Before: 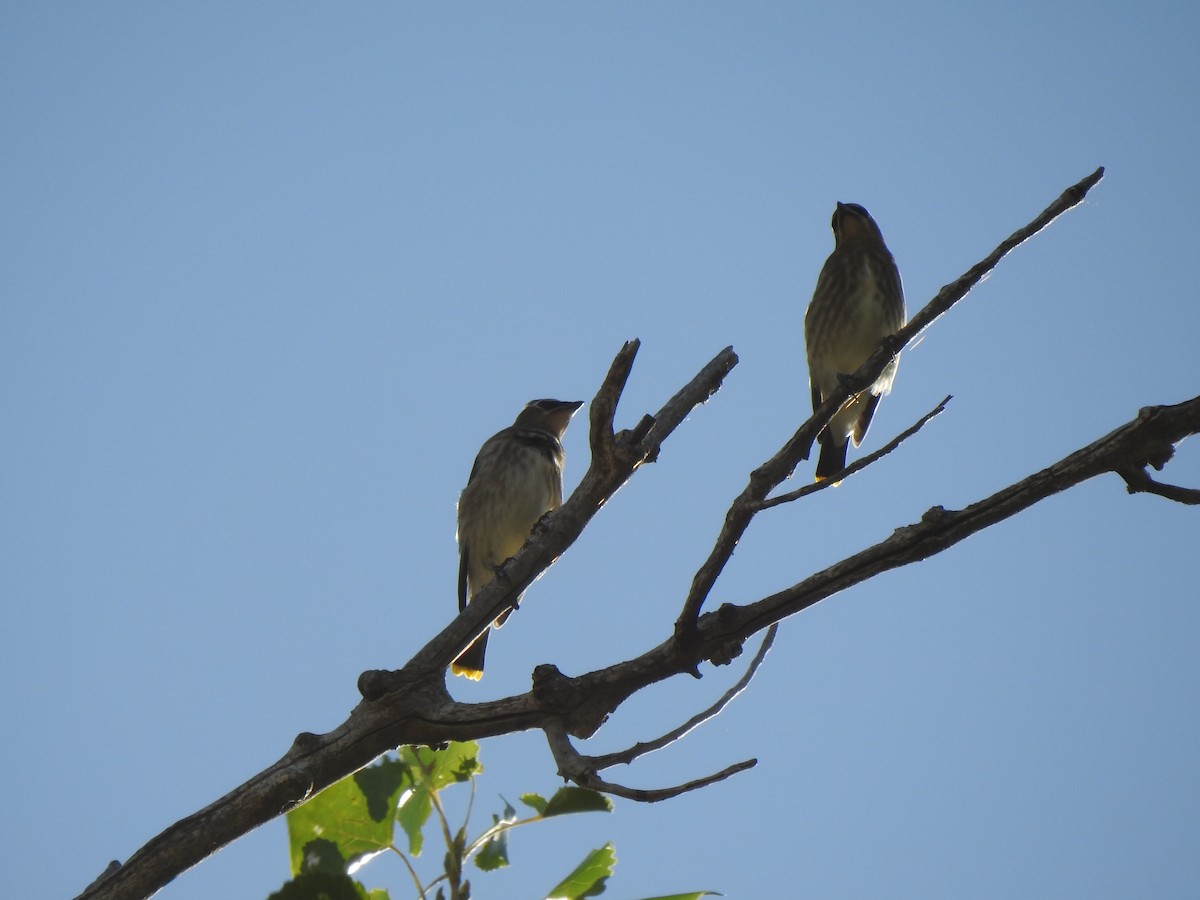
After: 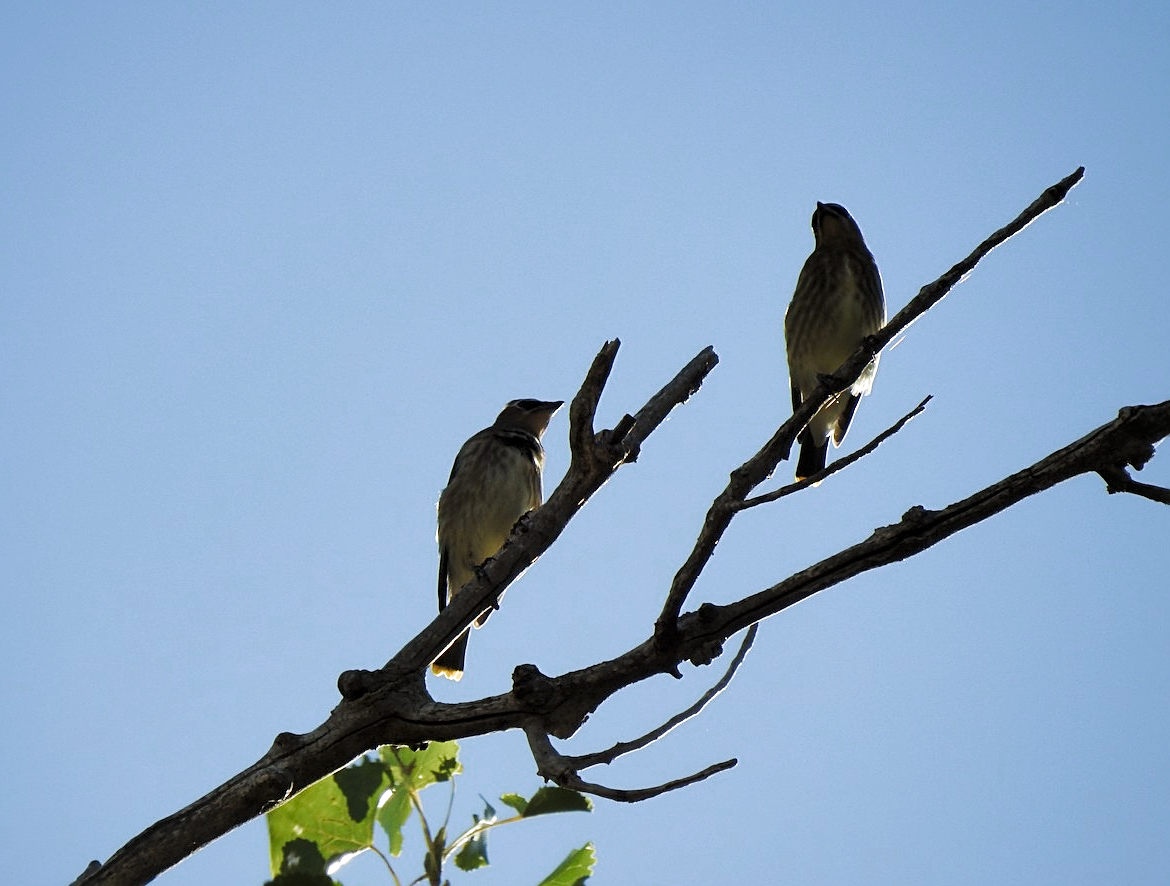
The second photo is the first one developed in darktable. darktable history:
tone curve: curves: ch0 [(0, 0) (0.037, 0.011) (0.131, 0.108) (0.279, 0.279) (0.476, 0.554) (0.617, 0.693) (0.704, 0.77) (0.813, 0.852) (0.916, 0.924) (1, 0.993)]; ch1 [(0, 0) (0.318, 0.278) (0.444, 0.427) (0.493, 0.492) (0.508, 0.502) (0.534, 0.531) (0.562, 0.571) (0.626, 0.667) (0.746, 0.764) (1, 1)]; ch2 [(0, 0) (0.316, 0.292) (0.381, 0.37) (0.423, 0.448) (0.476, 0.492) (0.502, 0.498) (0.522, 0.518) (0.533, 0.532) (0.586, 0.631) (0.634, 0.663) (0.7, 0.7) (0.861, 0.808) (1, 0.951)], color space Lab, linked channels, preserve colors none
crop and rotate: left 1.703%, right 0.758%, bottom 1.543%
exposure: black level correction 0.001, compensate highlight preservation false
local contrast: mode bilateral grid, contrast 99, coarseness 100, detail 165%, midtone range 0.2
filmic rgb: black relative exposure -9.62 EV, white relative exposure 3.04 EV, hardness 6.15, color science v4 (2020)
velvia: on, module defaults
sharpen: on, module defaults
